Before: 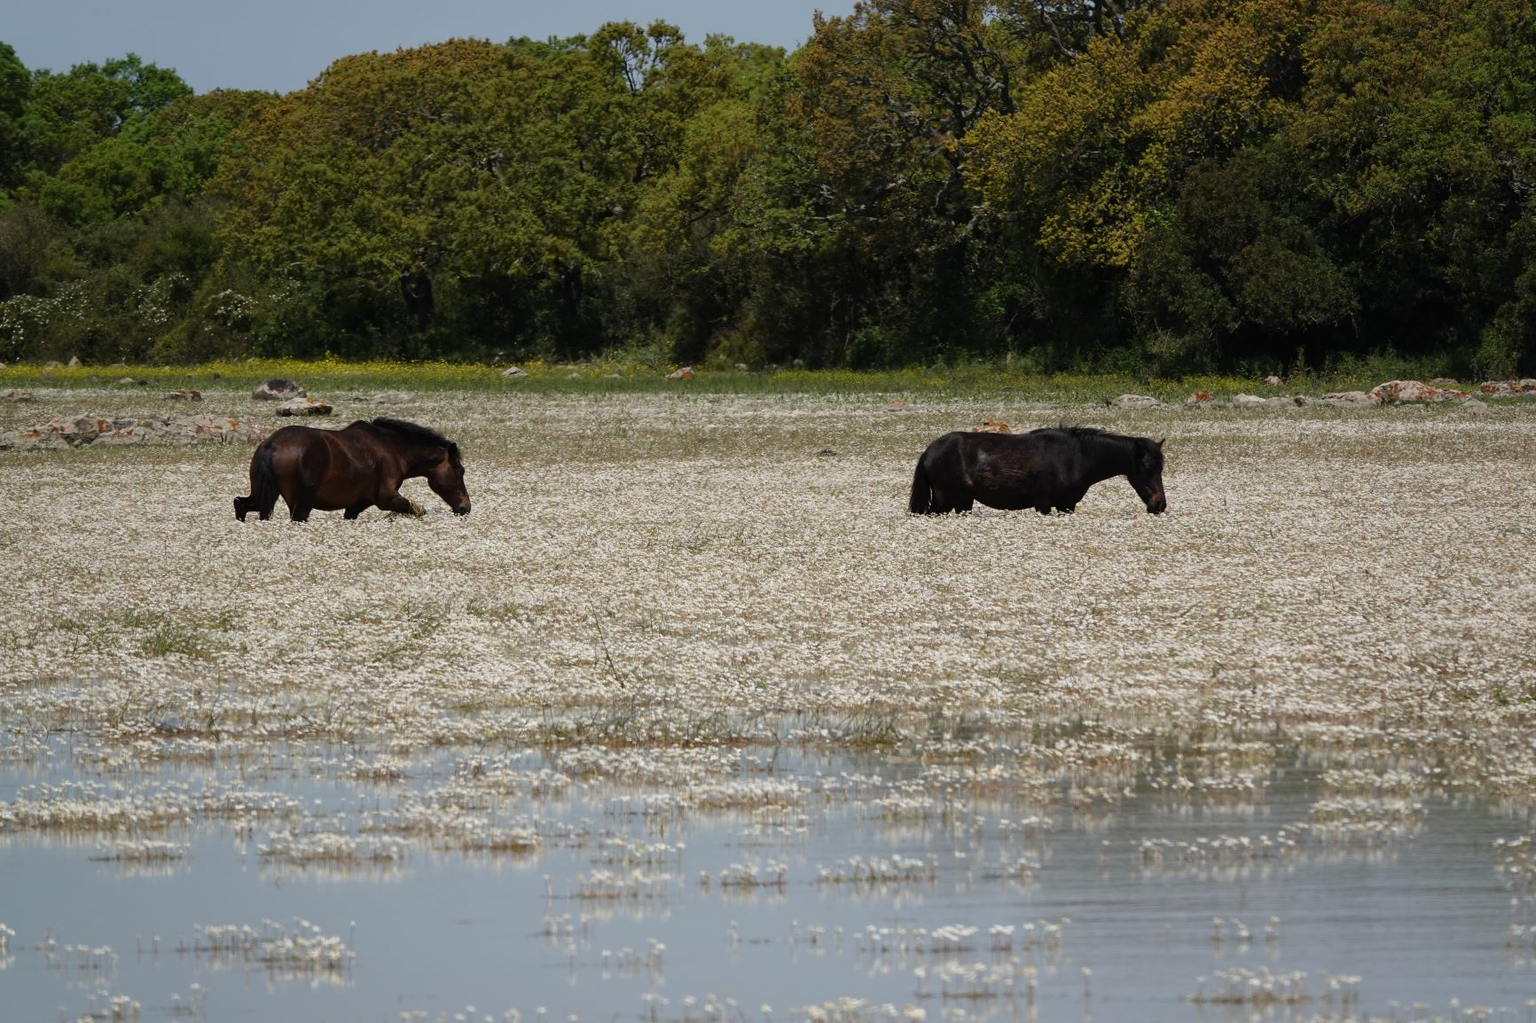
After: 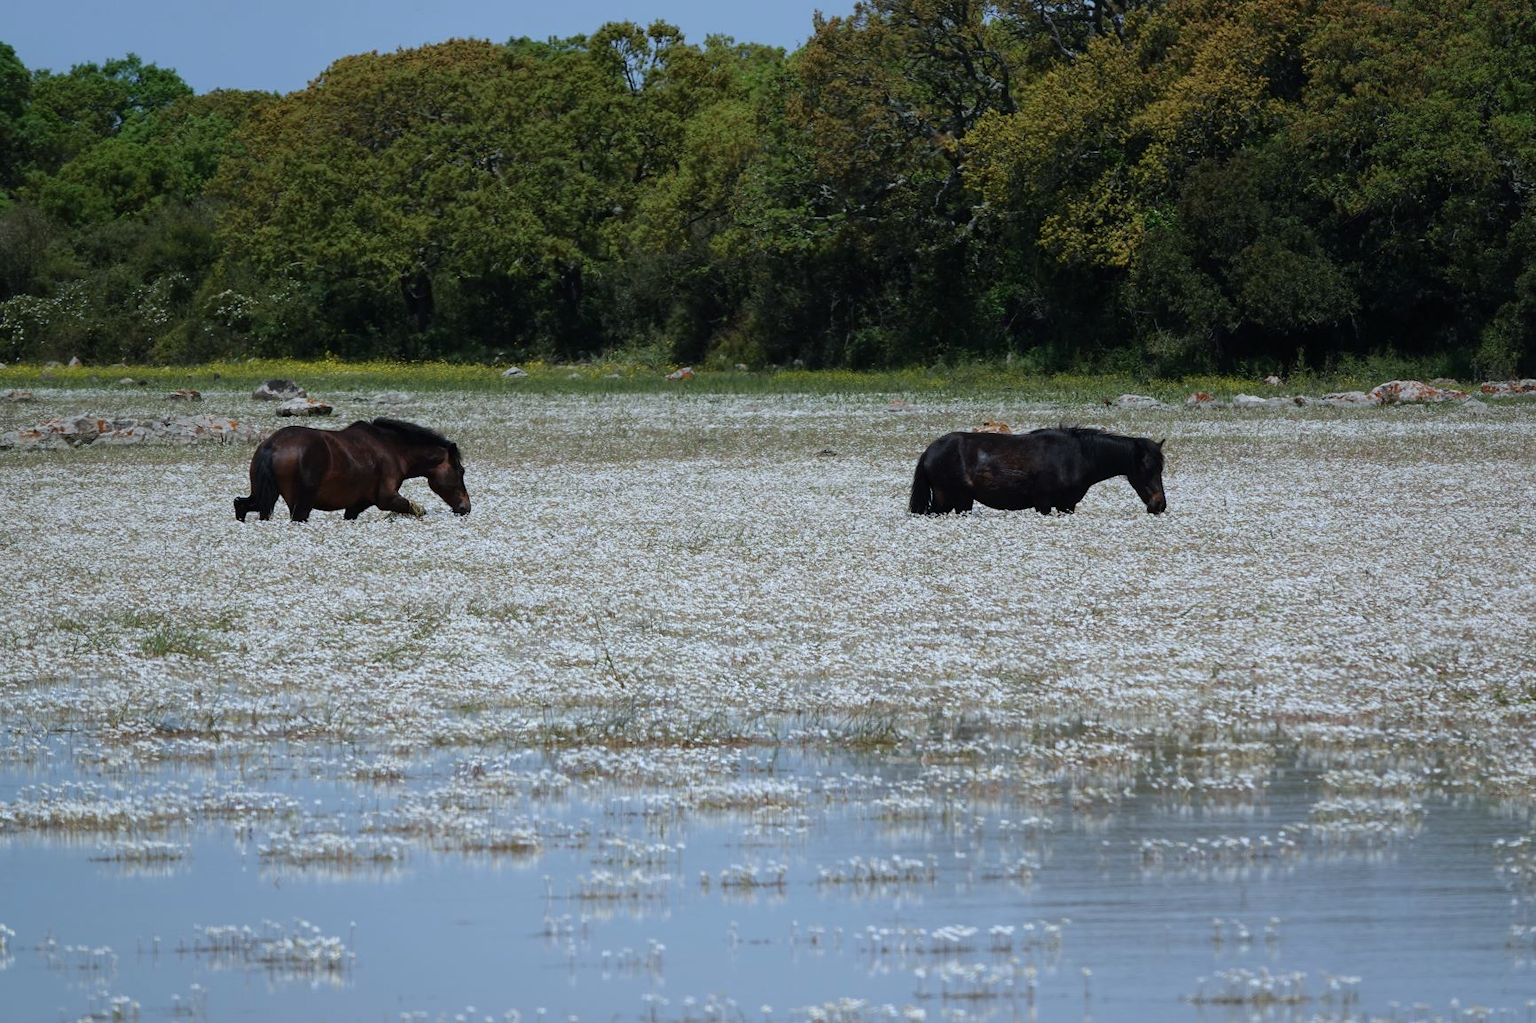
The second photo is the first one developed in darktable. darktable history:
color calibration: illuminant as shot in camera, x 0.378, y 0.381, temperature 4099.71 K
